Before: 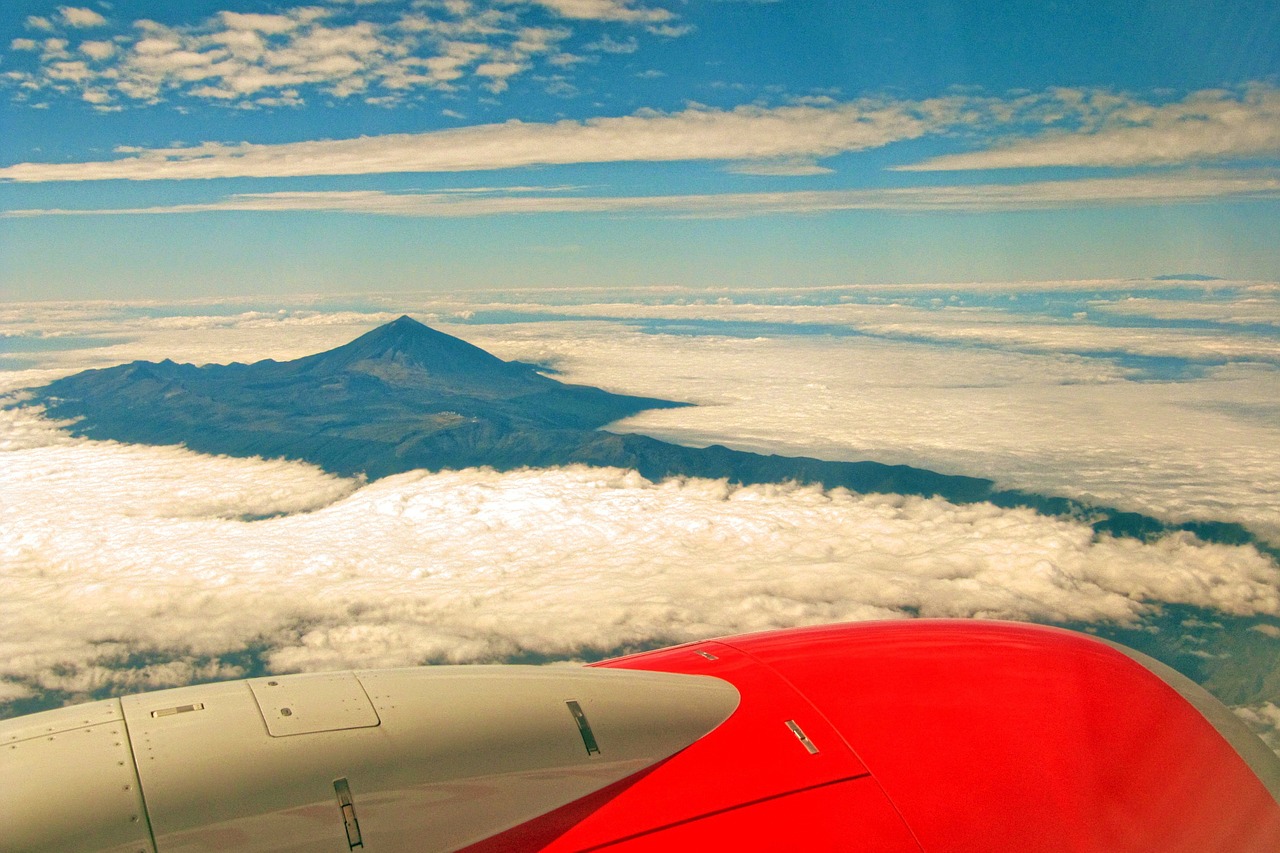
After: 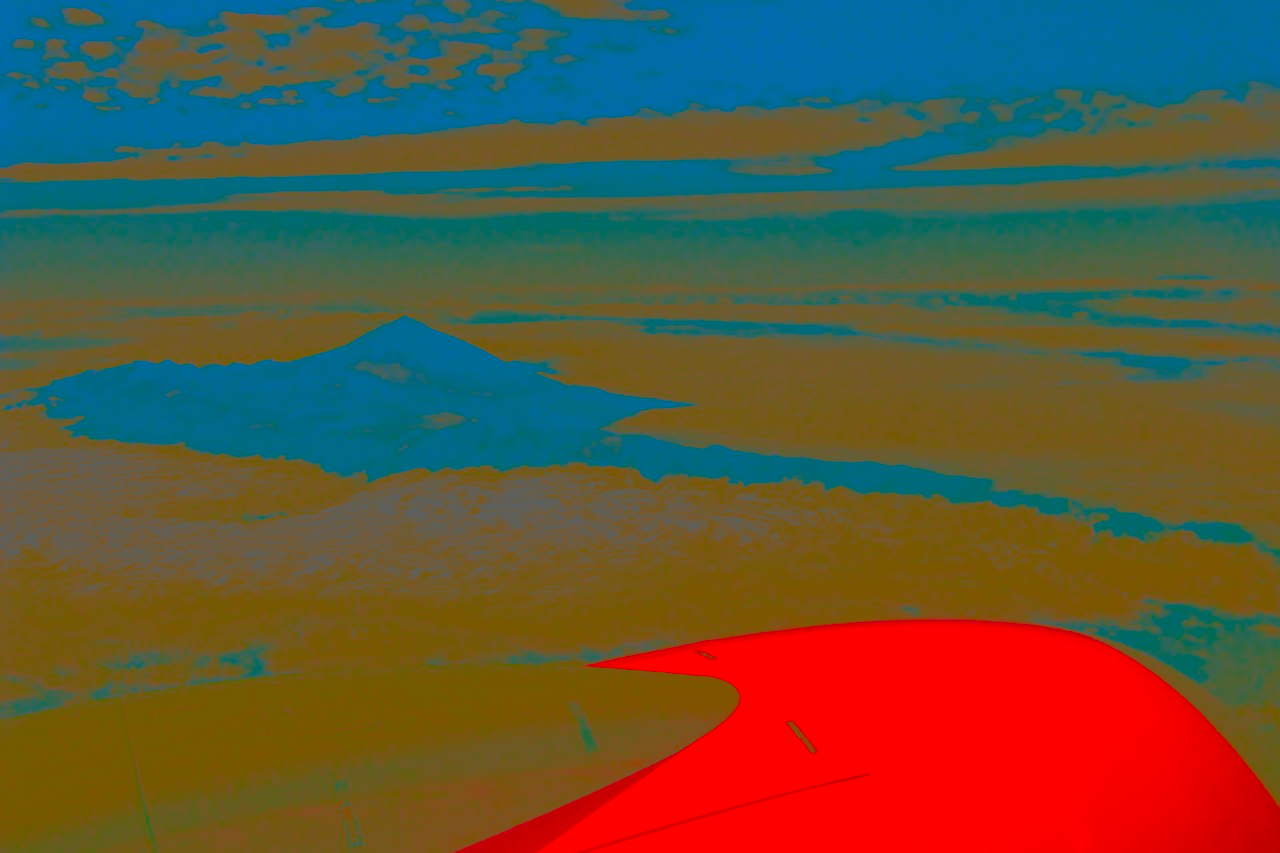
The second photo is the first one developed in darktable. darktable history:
sharpen: on, module defaults
contrast brightness saturation: contrast -0.982, brightness -0.174, saturation 0.736
